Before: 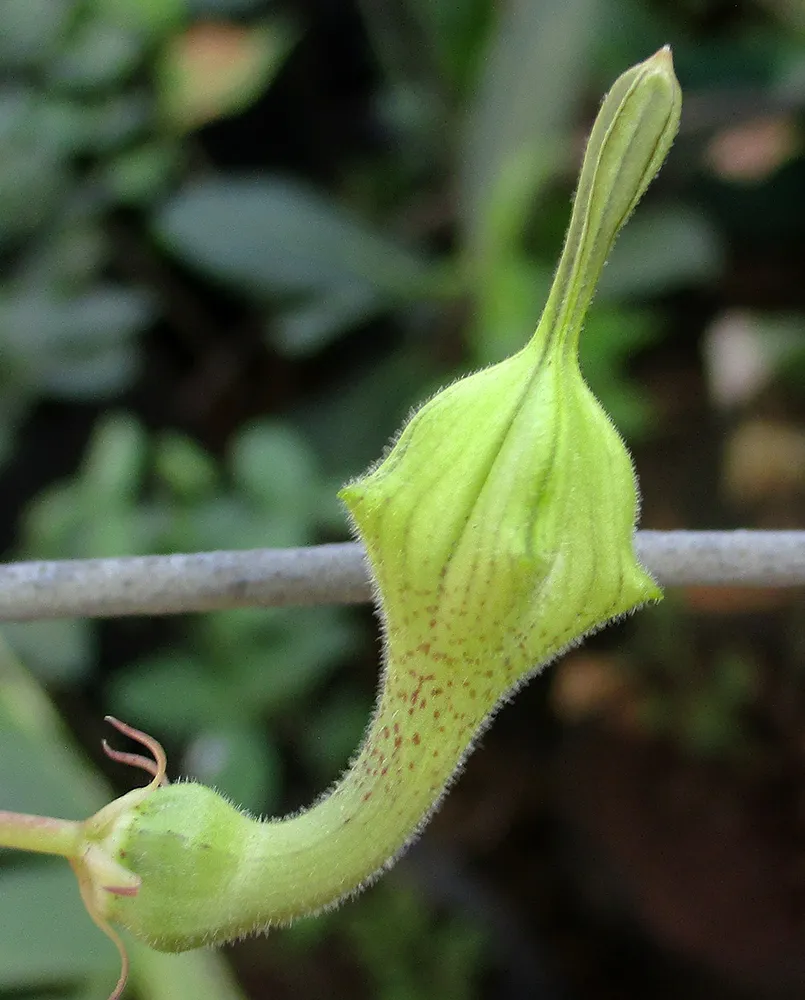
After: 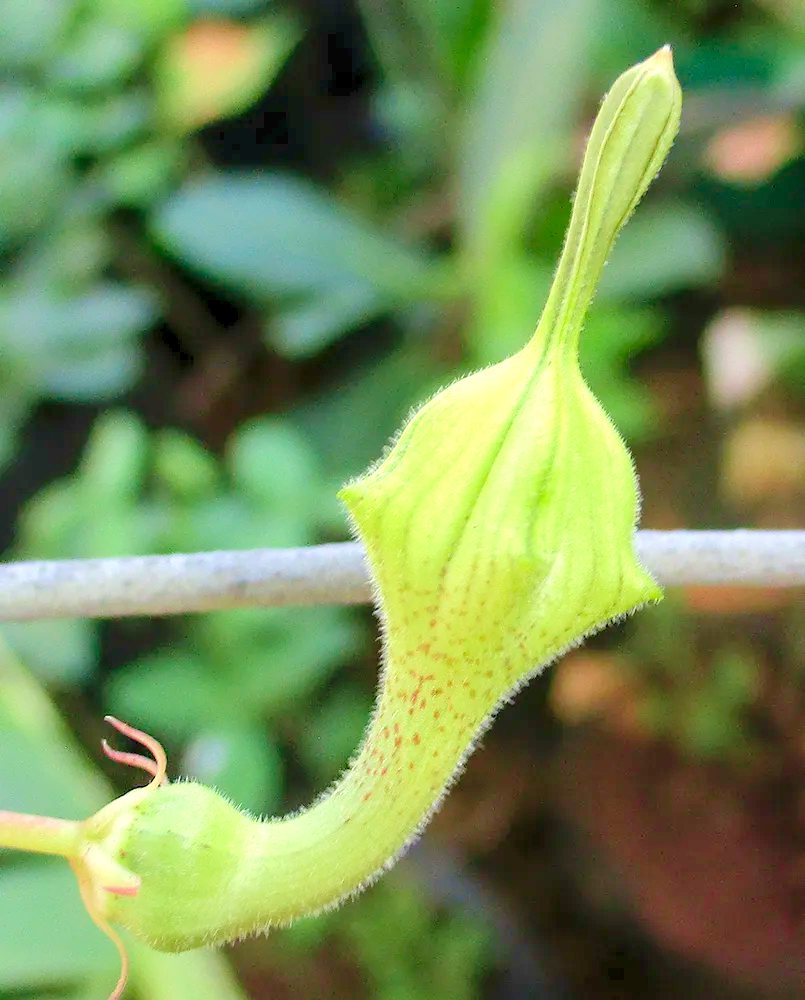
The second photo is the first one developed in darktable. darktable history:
levels: levels [0.008, 0.318, 0.836]
velvia: on, module defaults
